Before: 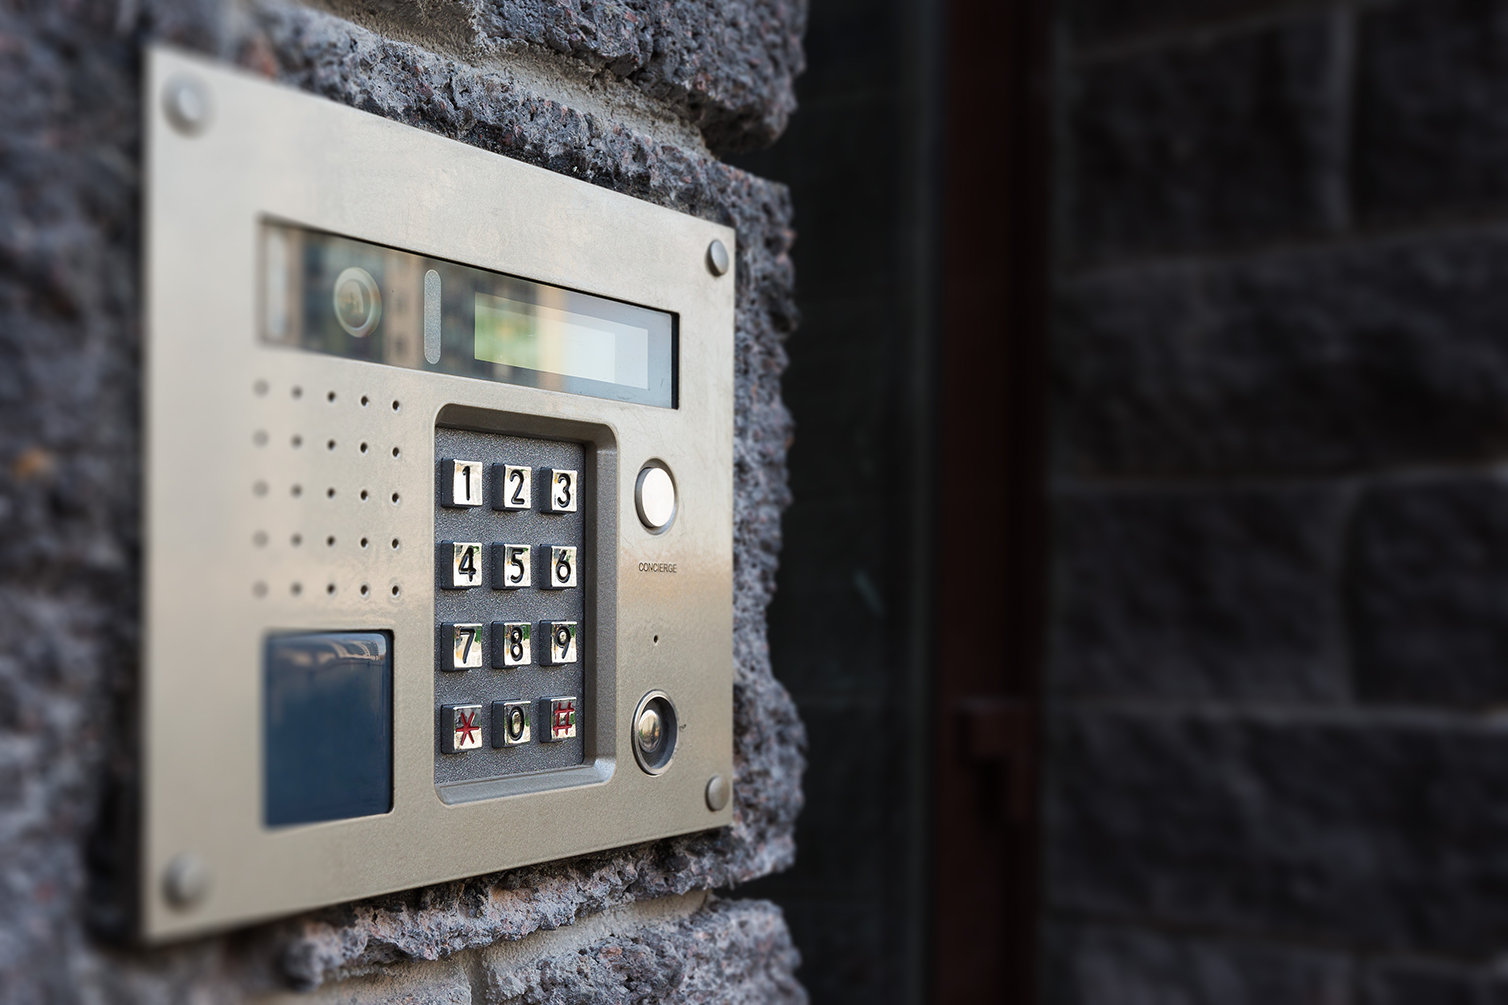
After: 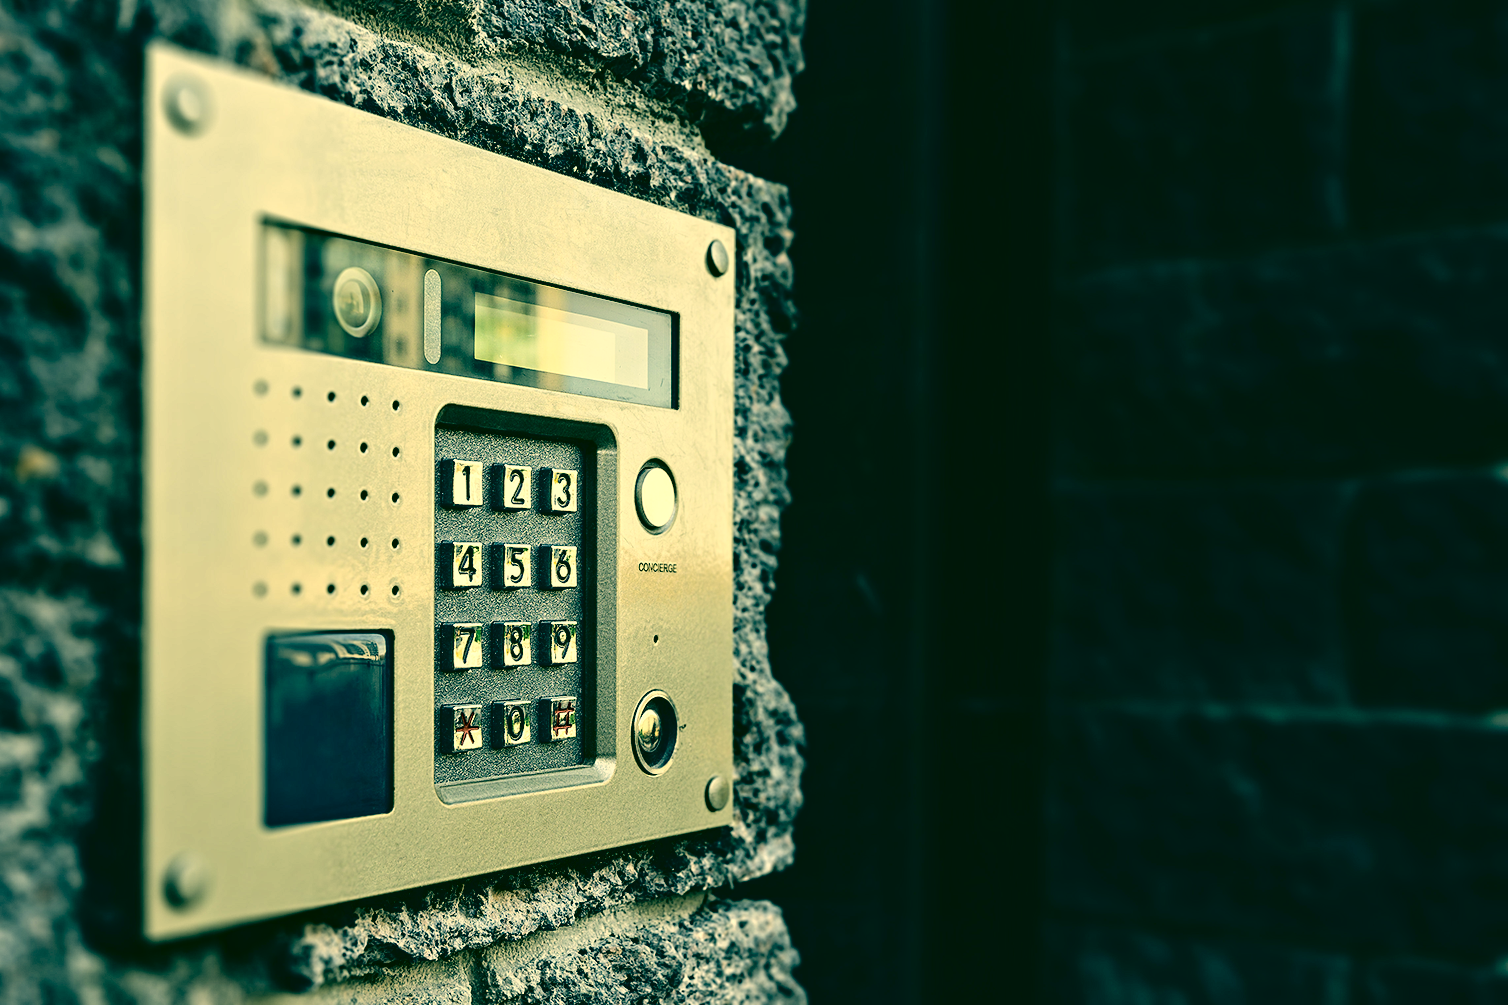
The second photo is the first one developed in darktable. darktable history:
color correction: highlights a* 1.84, highlights b* 34.11, shadows a* -36.58, shadows b* -5.35
tone curve: curves: ch0 [(0, 0) (0.003, 0) (0.011, 0.002) (0.025, 0.004) (0.044, 0.007) (0.069, 0.015) (0.1, 0.025) (0.136, 0.04) (0.177, 0.09) (0.224, 0.152) (0.277, 0.239) (0.335, 0.335) (0.399, 0.43) (0.468, 0.524) (0.543, 0.621) (0.623, 0.712) (0.709, 0.792) (0.801, 0.871) (0.898, 0.951) (1, 1)], color space Lab, independent channels, preserve colors none
contrast equalizer: octaves 7, y [[0.5, 0.542, 0.583, 0.625, 0.667, 0.708], [0.5 ×6], [0.5 ×6], [0 ×6], [0 ×6]]
